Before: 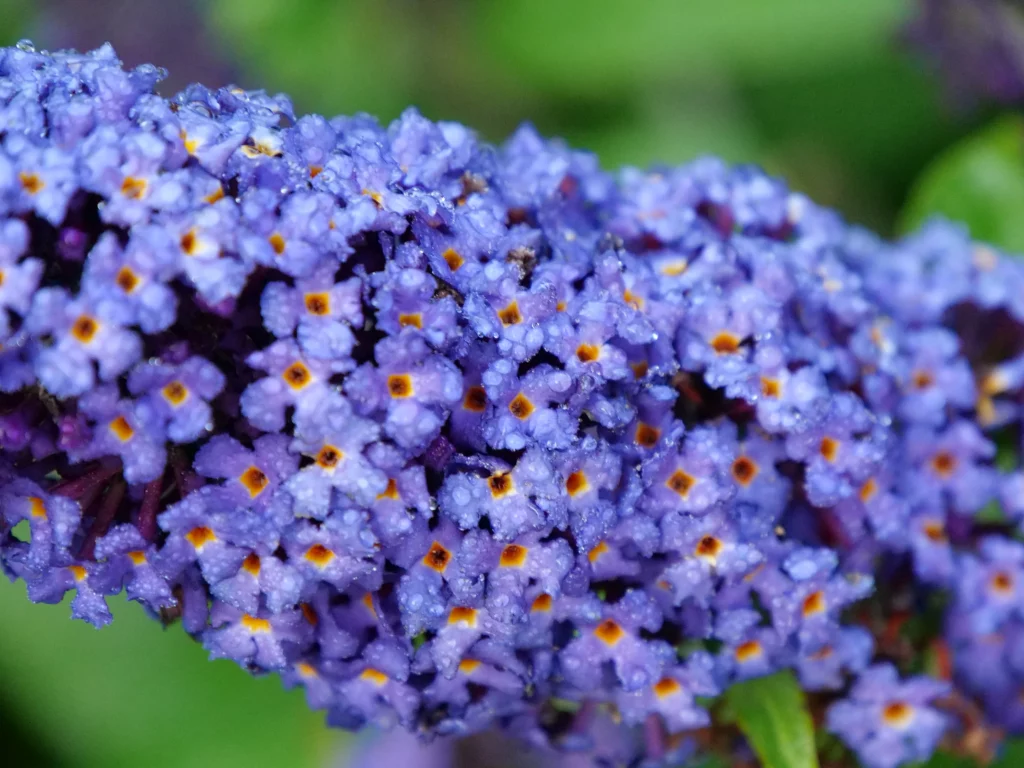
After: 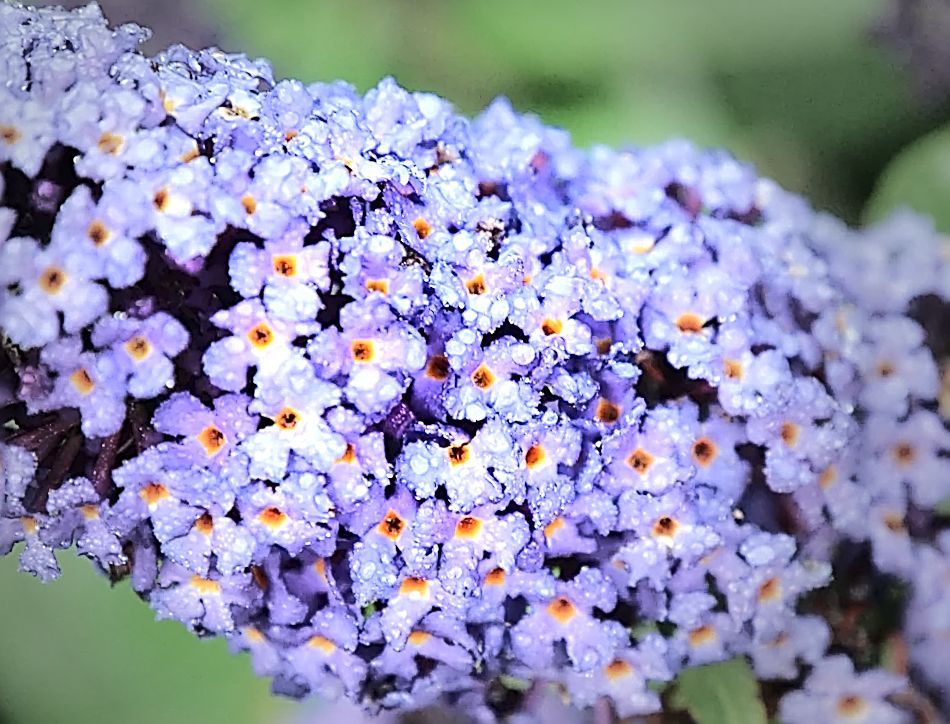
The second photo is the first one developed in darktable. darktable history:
rgb curve: curves: ch0 [(0, 0) (0.284, 0.292) (0.505, 0.644) (1, 1)], compensate middle gray true
rotate and perspective: rotation 0.226°, lens shift (vertical) -0.042, crop left 0.023, crop right 0.982, crop top 0.006, crop bottom 0.994
crop and rotate: angle -2.38°
vignetting: fall-off start 33.76%, fall-off radius 64.94%, brightness -0.575, center (-0.12, -0.002), width/height ratio 0.959
sharpen: amount 2
color correction: saturation 0.85
exposure: black level correction 0, exposure 1.1 EV, compensate exposure bias true, compensate highlight preservation false
